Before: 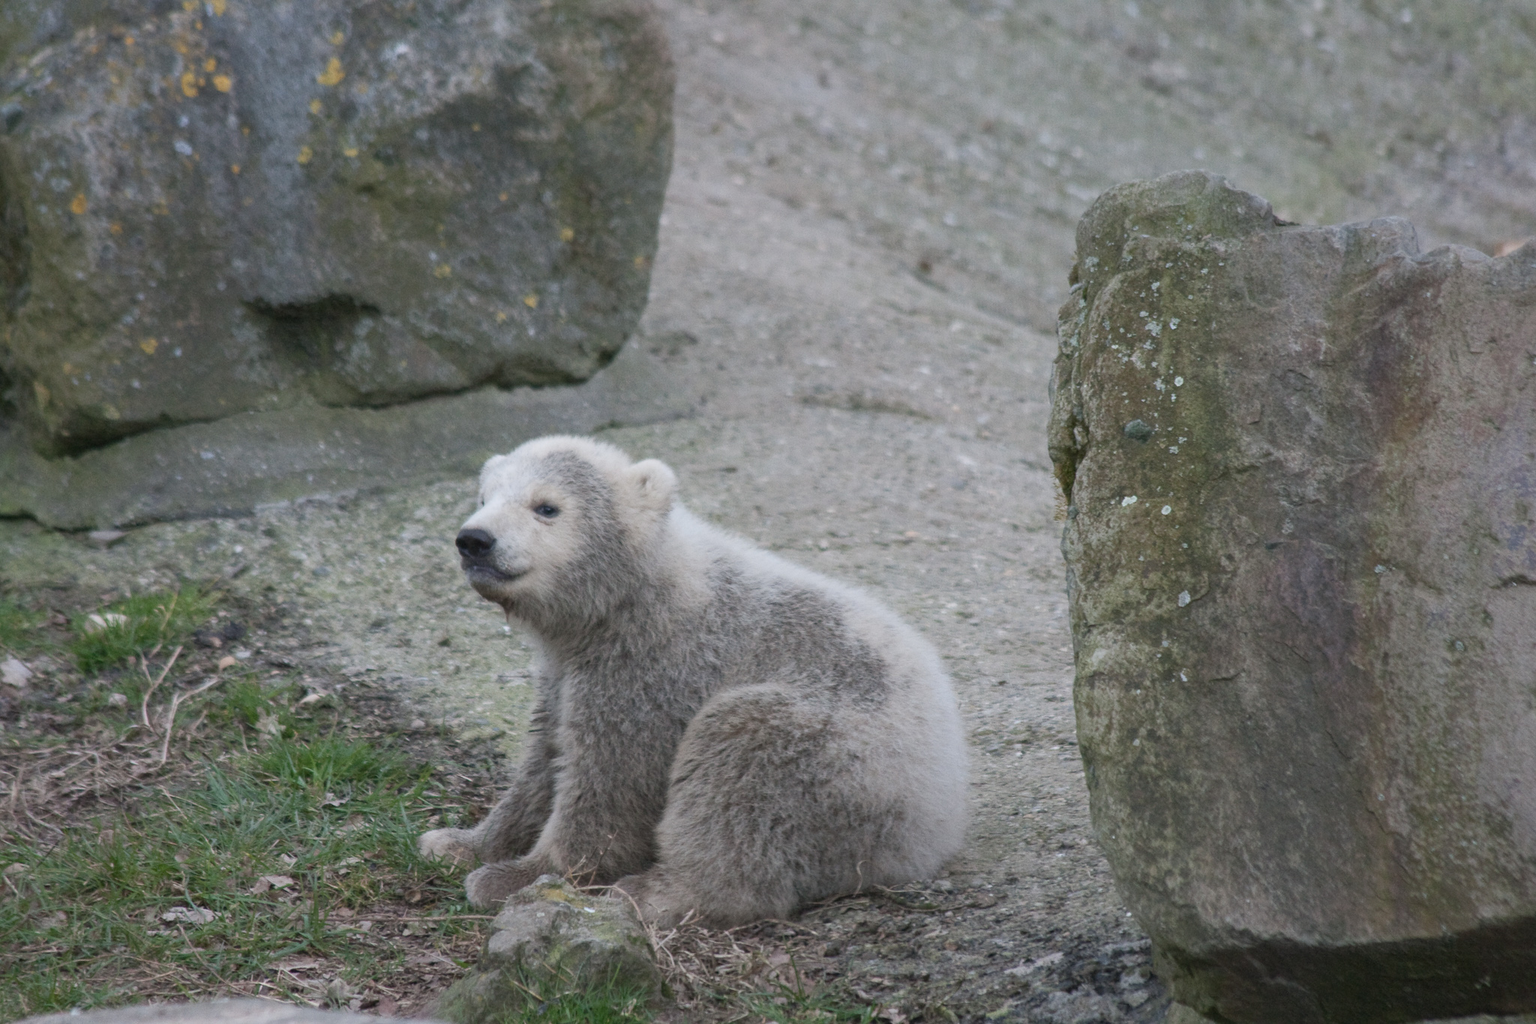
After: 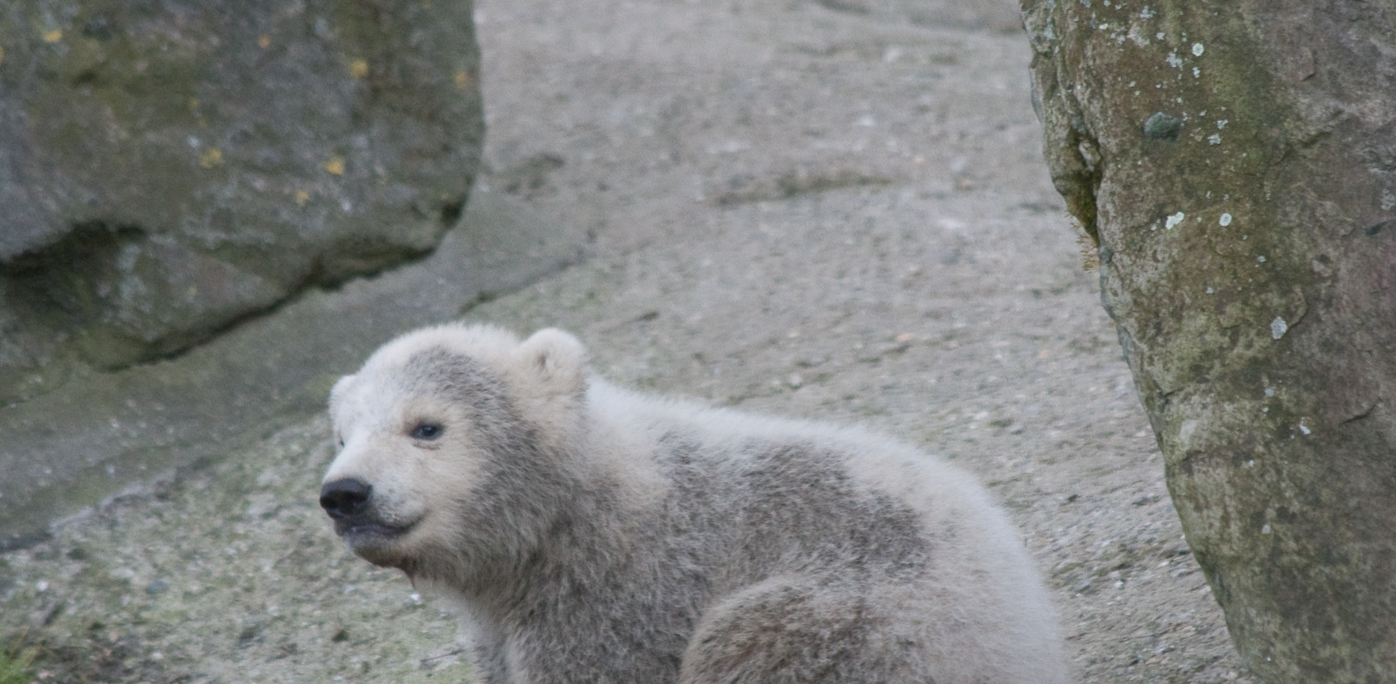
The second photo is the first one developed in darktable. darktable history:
crop and rotate: left 11.831%, top 11.346%, right 13.429%, bottom 13.899%
rotate and perspective: rotation -14.8°, crop left 0.1, crop right 0.903, crop top 0.25, crop bottom 0.748
